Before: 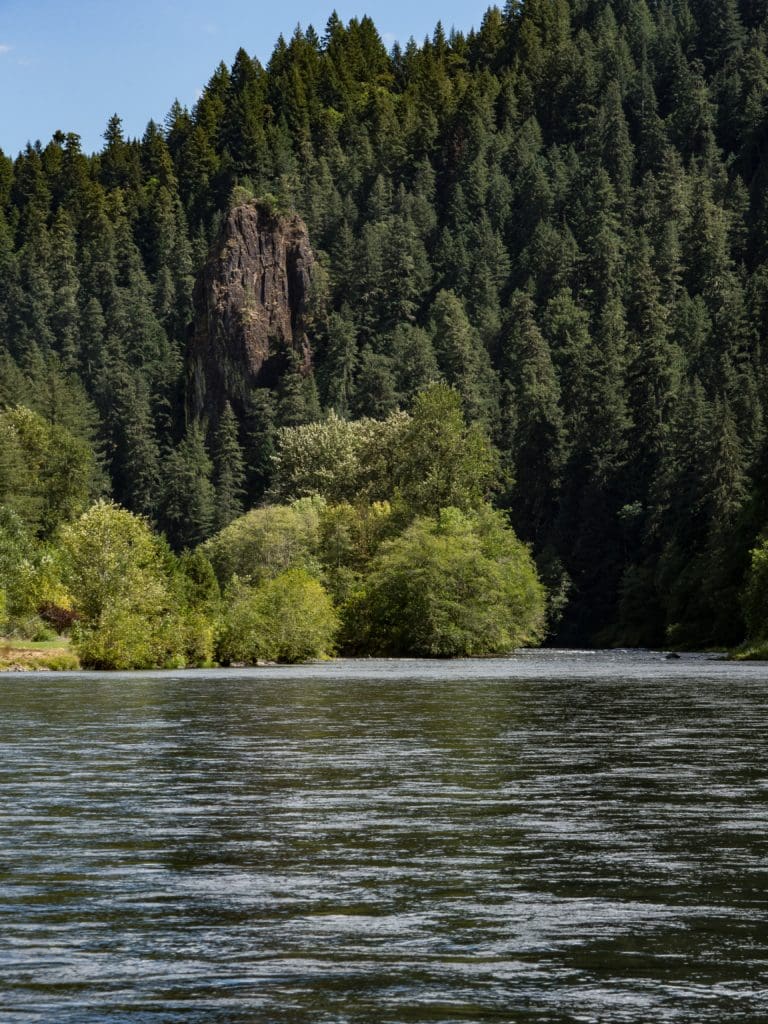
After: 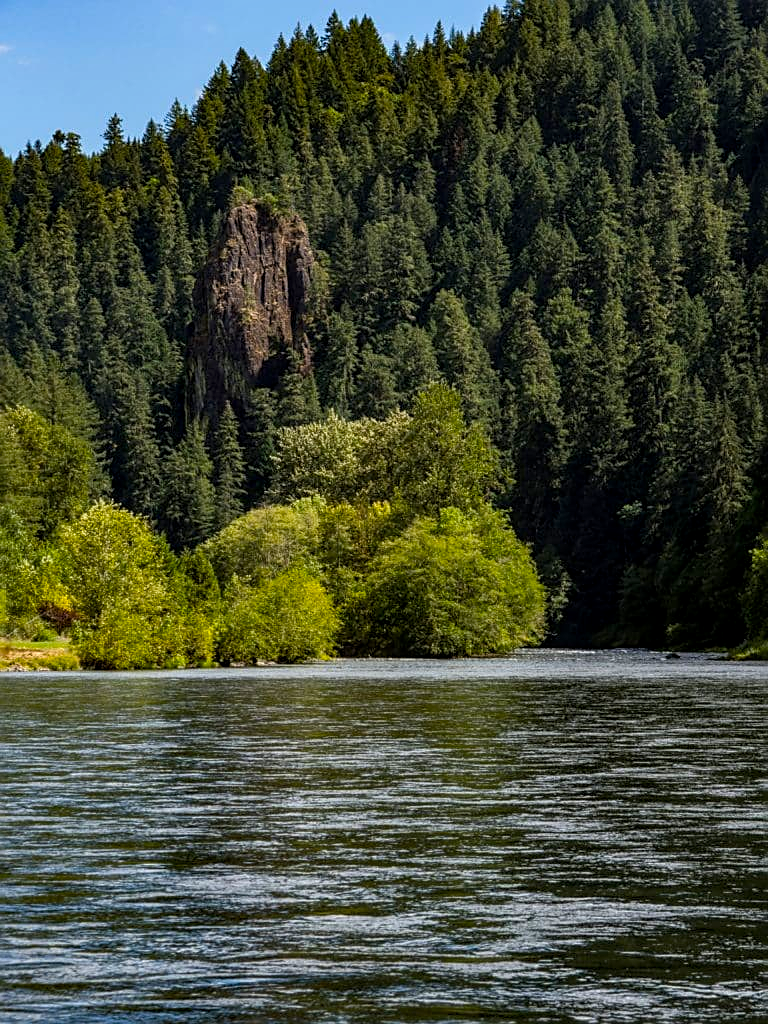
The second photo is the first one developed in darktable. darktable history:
color balance rgb: perceptual saturation grading › global saturation 30.257%, global vibrance 25.2%
sharpen: on, module defaults
local contrast: on, module defaults
